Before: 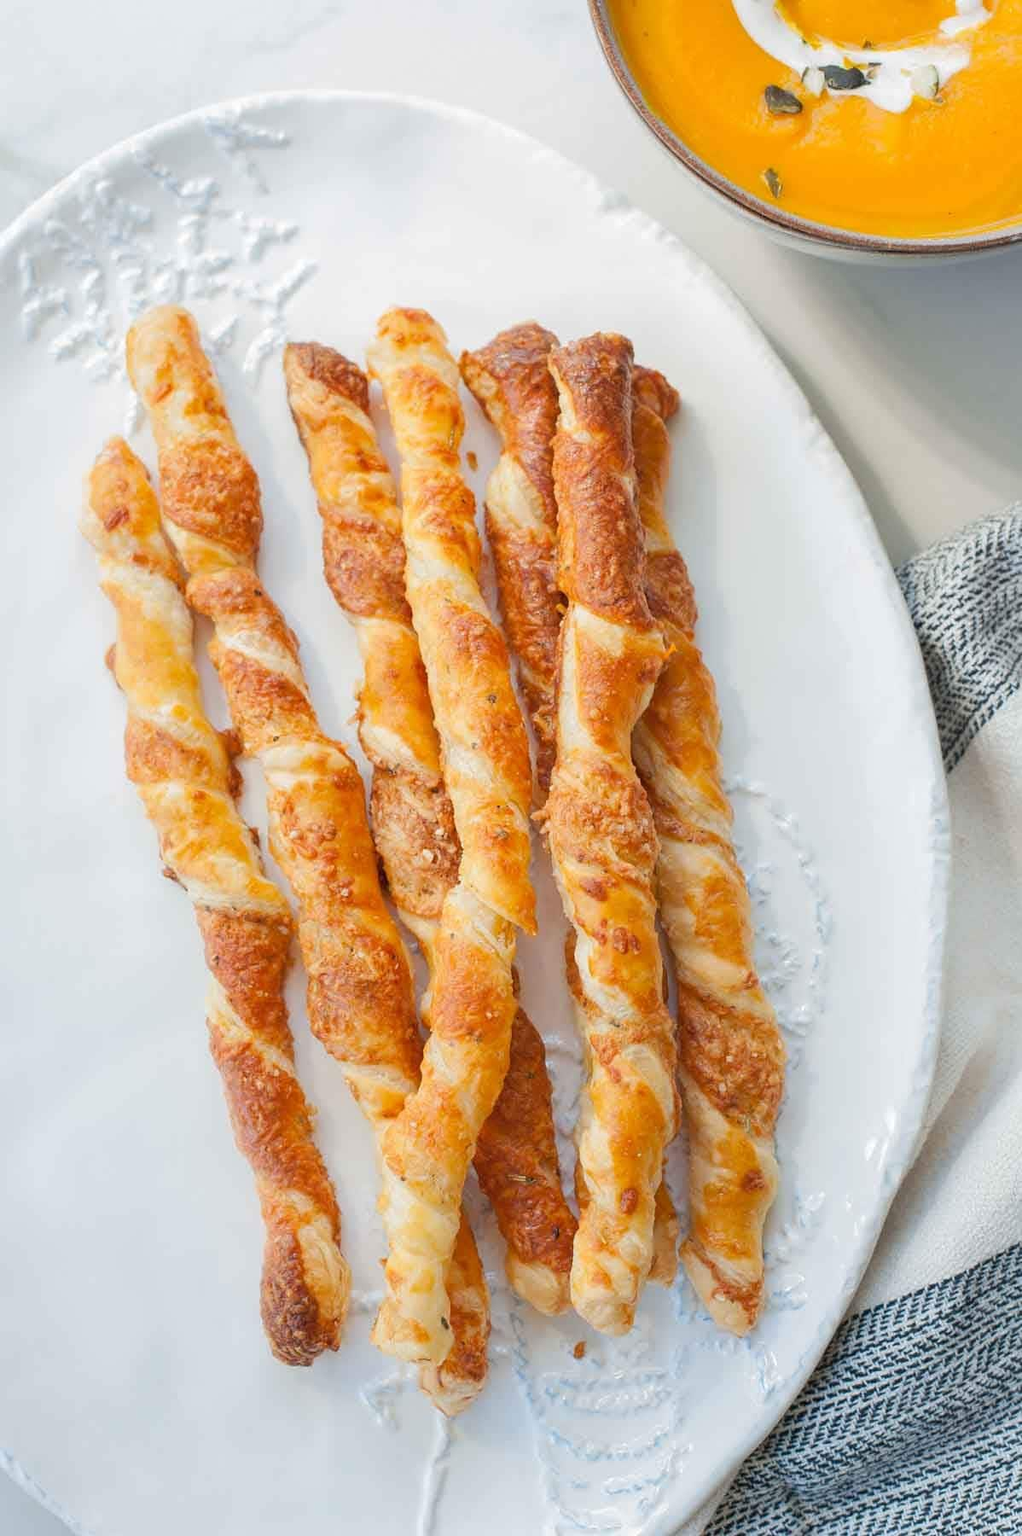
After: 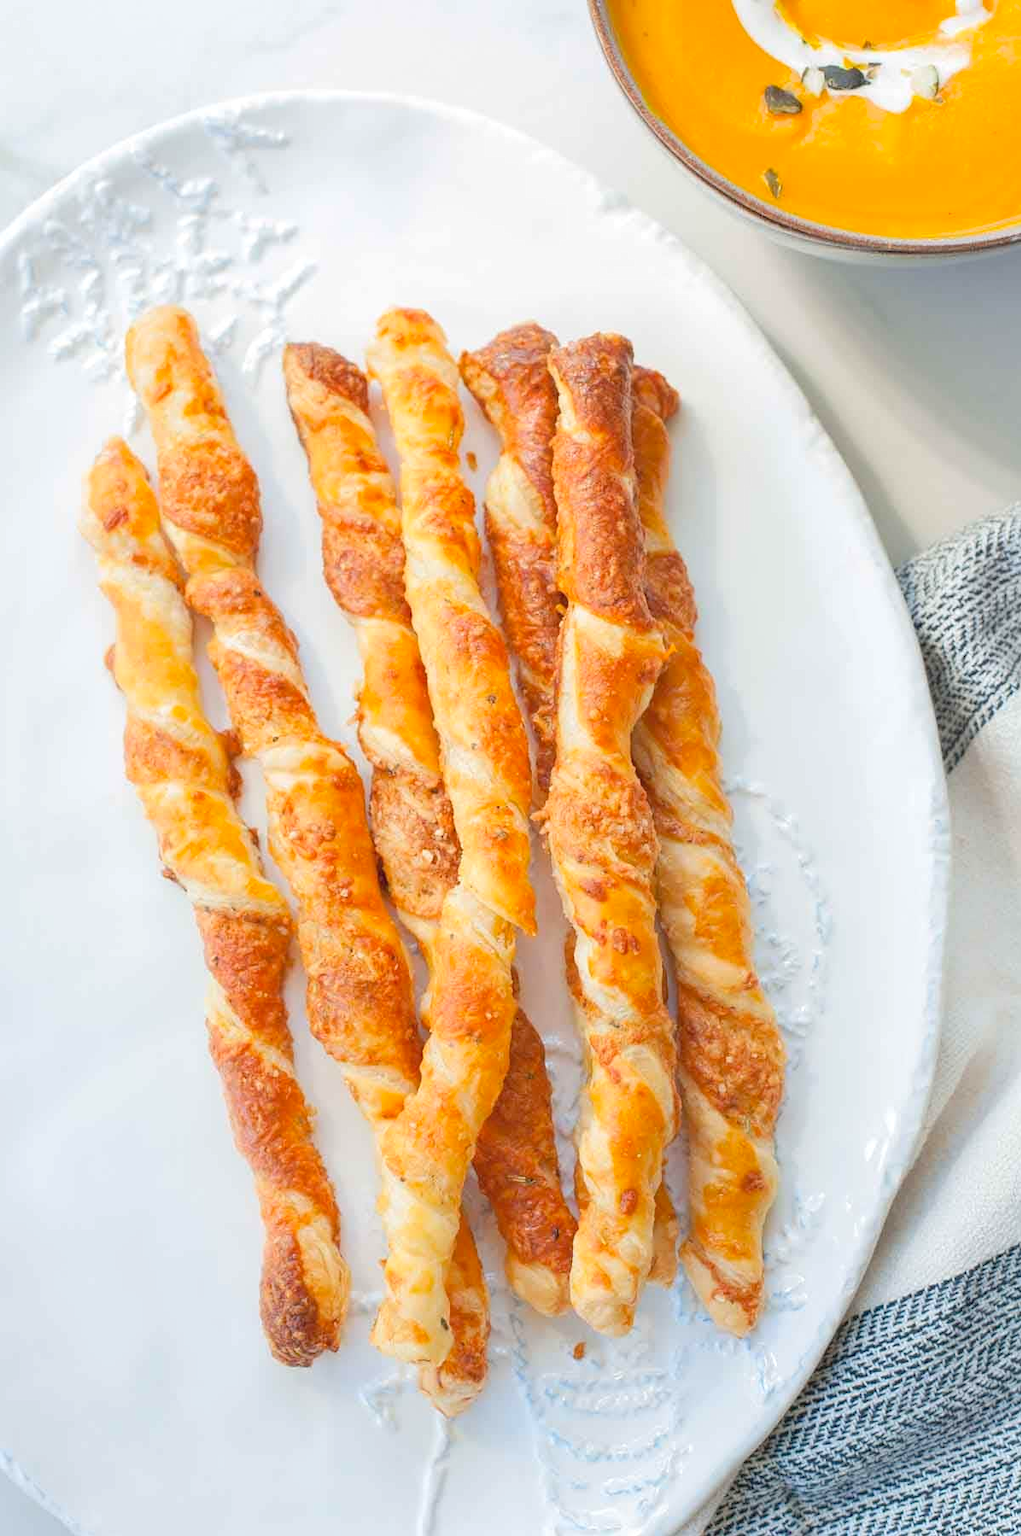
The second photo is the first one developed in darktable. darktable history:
crop and rotate: left 0.136%, bottom 0.004%
contrast brightness saturation: contrast -0.091, brightness 0.049, saturation 0.083
exposure: black level correction 0.001, exposure 0.296 EV, compensate exposure bias true, compensate highlight preservation false
